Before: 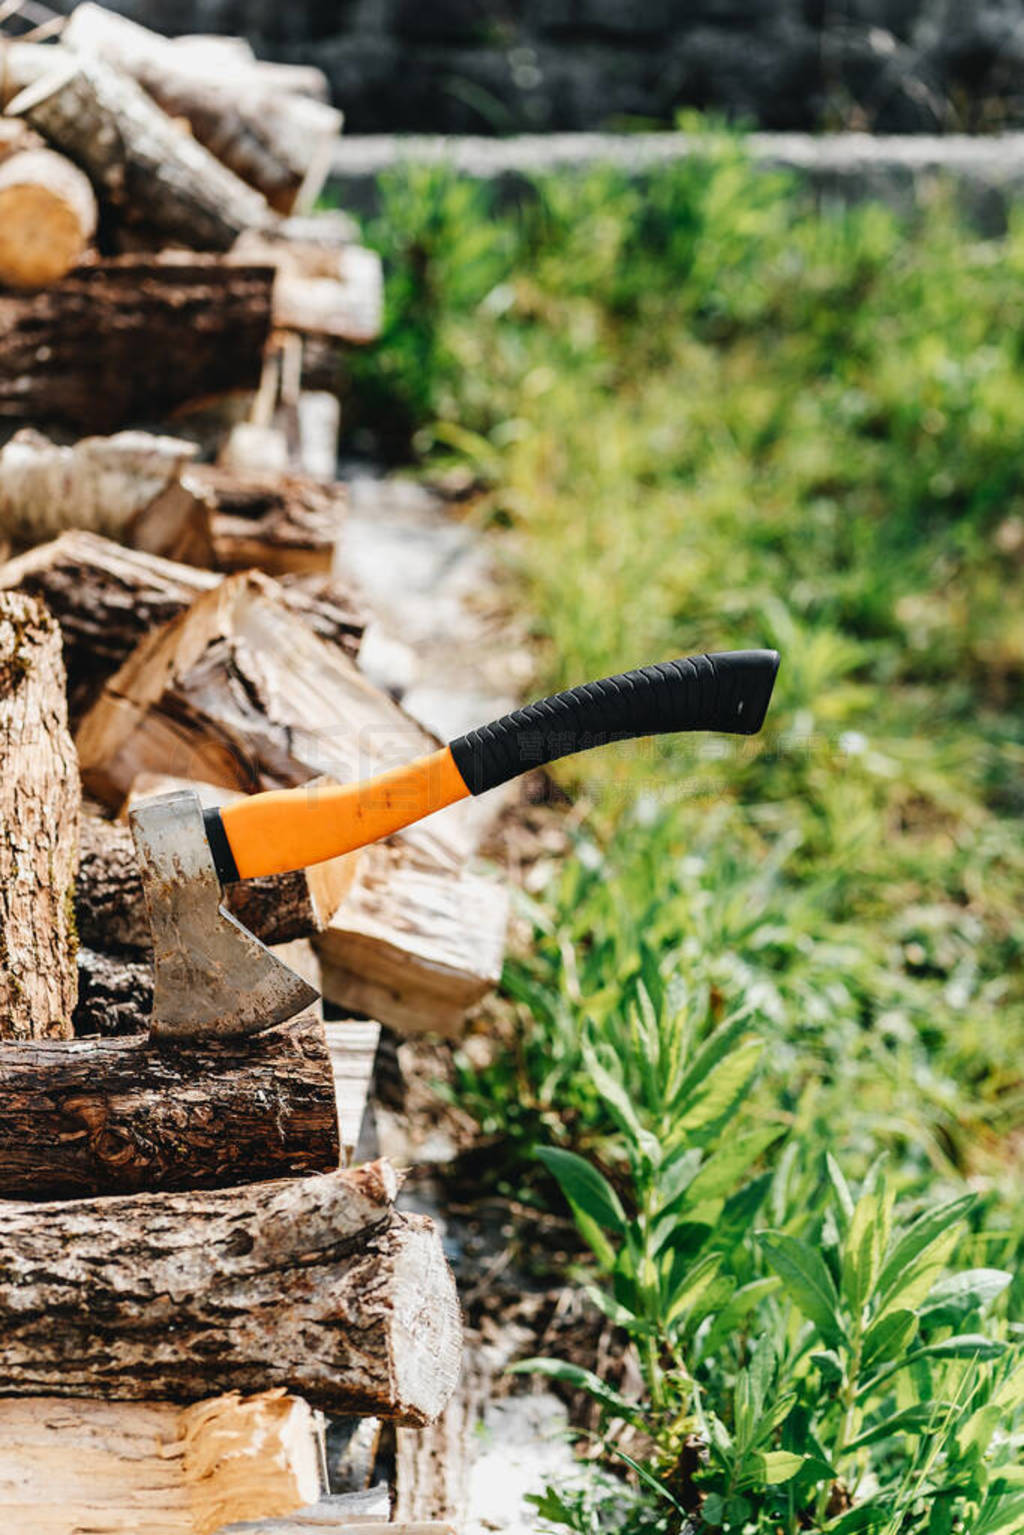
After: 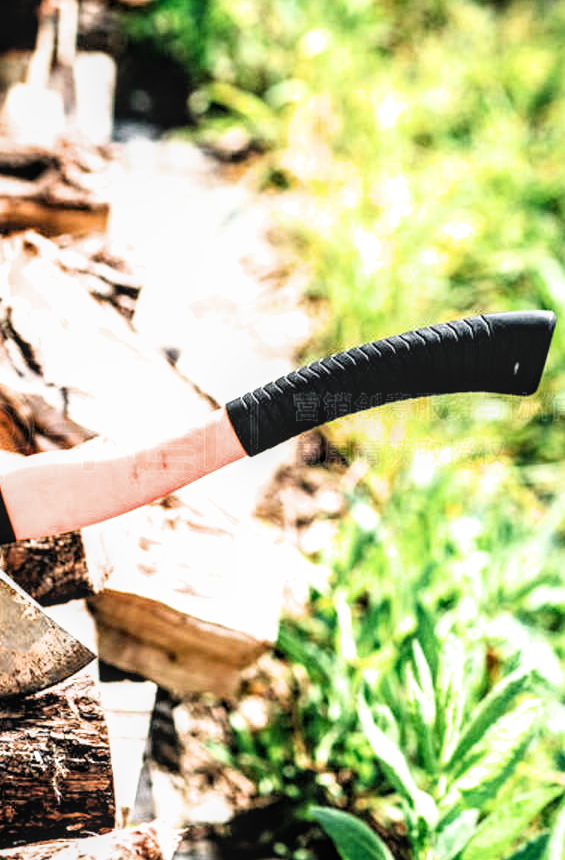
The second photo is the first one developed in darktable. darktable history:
local contrast: on, module defaults
exposure: black level correction 0, exposure 1.199 EV, compensate highlight preservation false
crop and rotate: left 21.965%, top 22.121%, right 22.8%, bottom 21.812%
filmic rgb: middle gray luminance 8.91%, black relative exposure -6.3 EV, white relative exposure 2.73 EV, target black luminance 0%, hardness 4.76, latitude 74.13%, contrast 1.336, shadows ↔ highlights balance 9.72%
